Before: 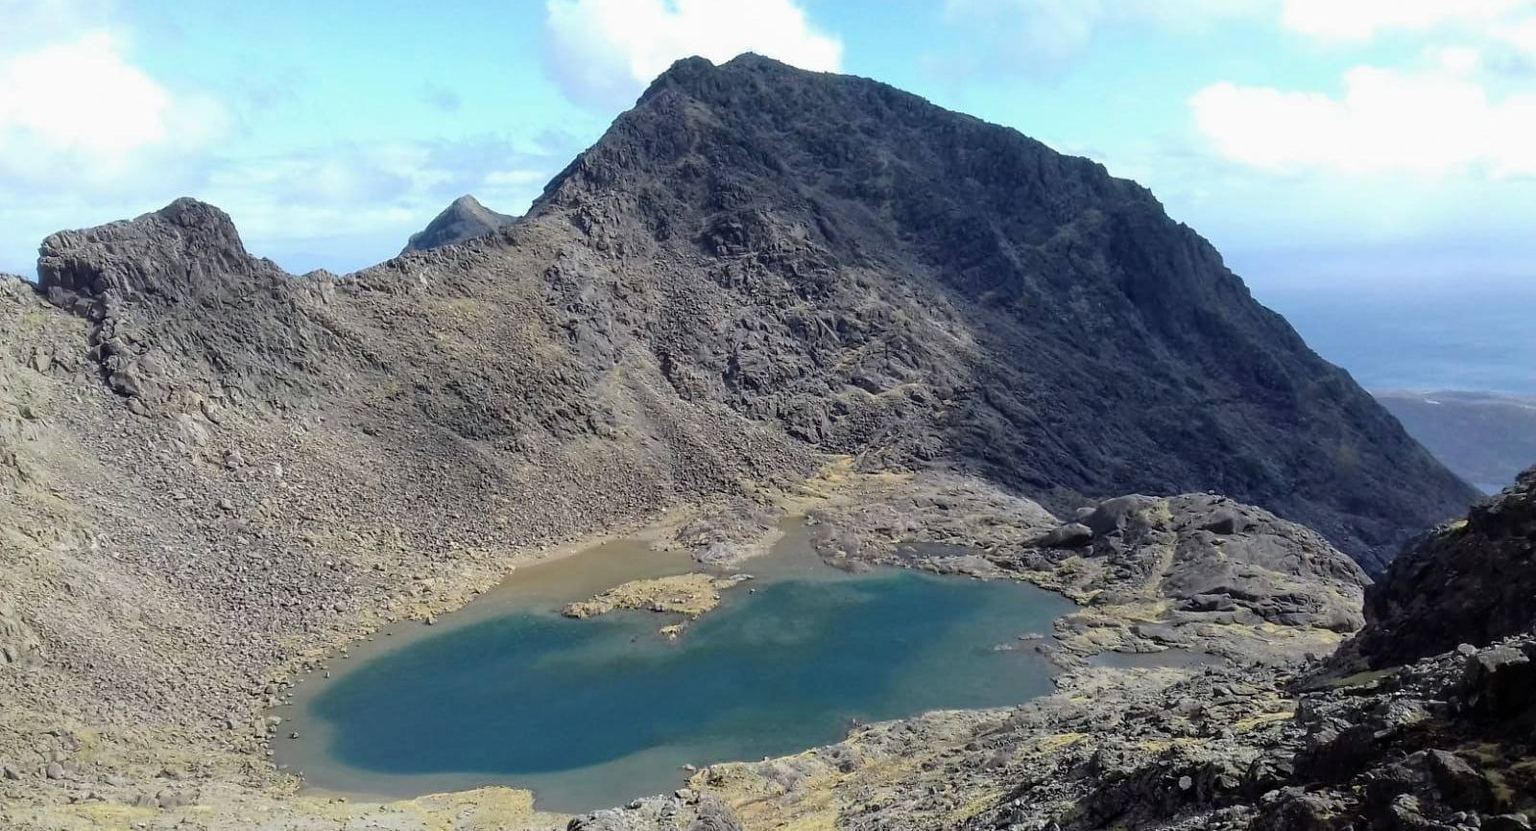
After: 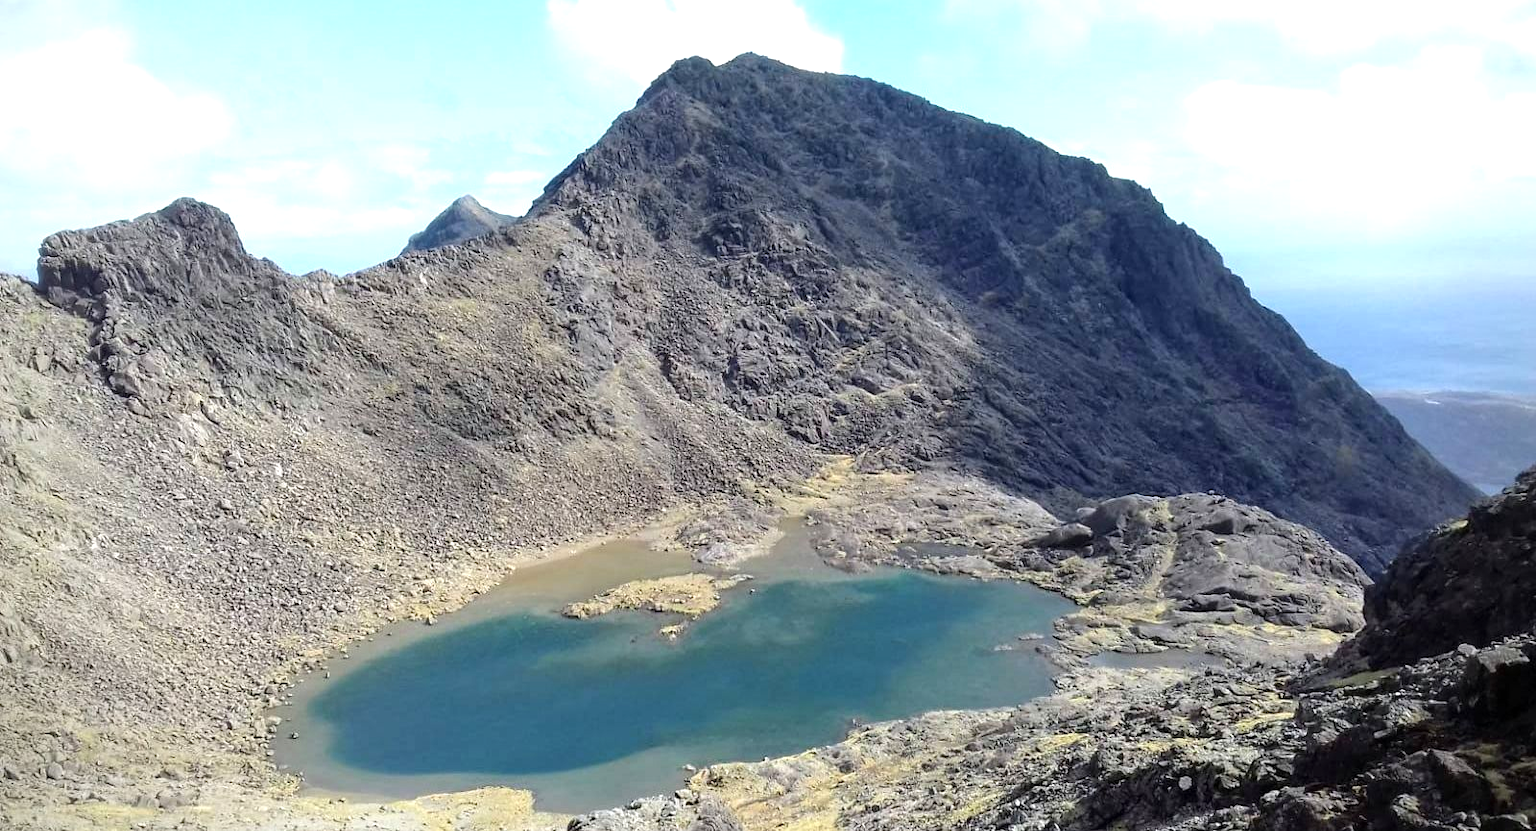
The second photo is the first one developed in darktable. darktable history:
exposure: exposure 0.641 EV, compensate highlight preservation false
vignetting: brightness -0.413, saturation -0.294
